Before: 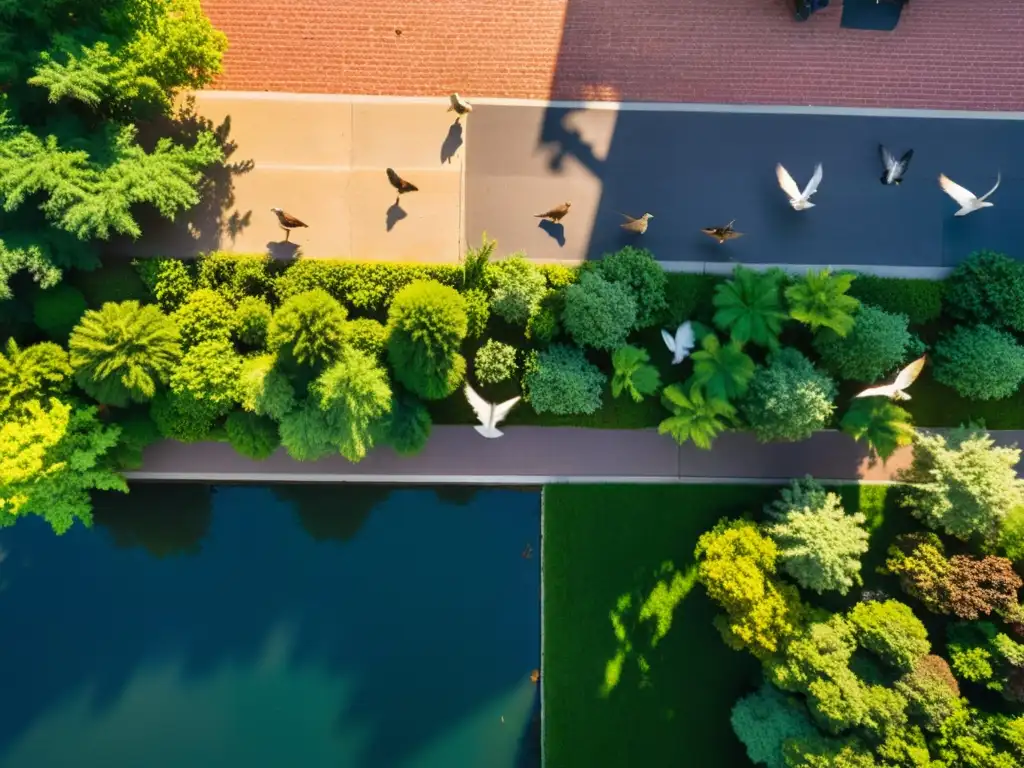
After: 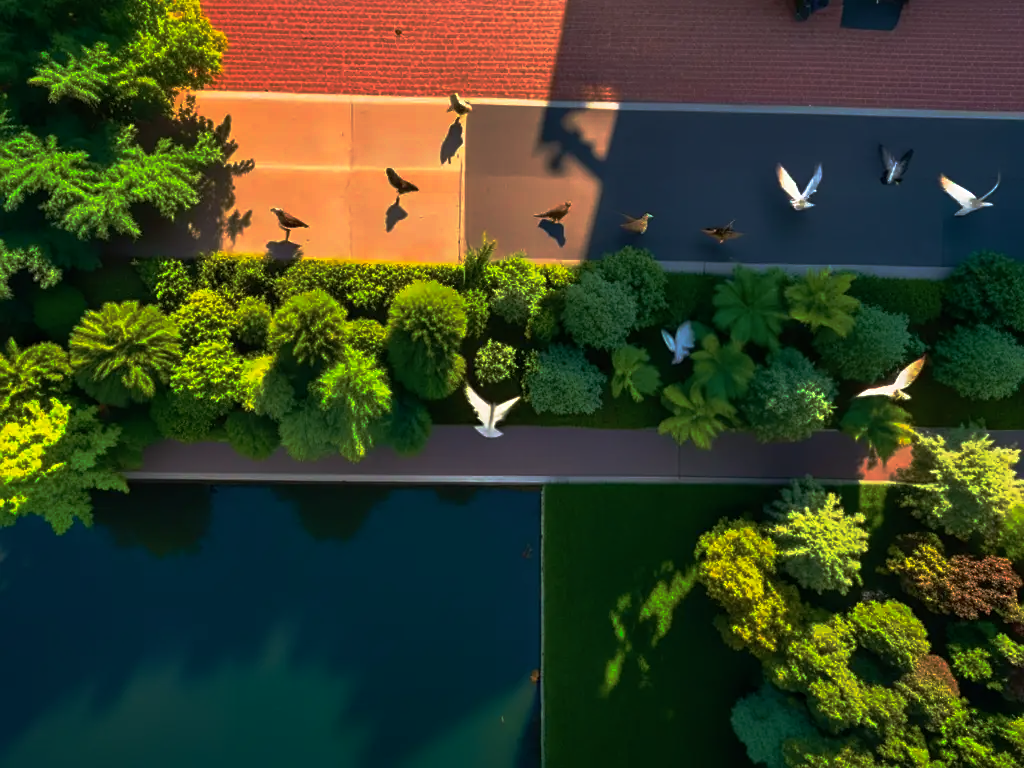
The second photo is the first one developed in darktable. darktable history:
base curve: curves: ch0 [(0, 0) (0.564, 0.291) (0.802, 0.731) (1, 1)], preserve colors none
sharpen: amount 0.213
velvia: on, module defaults
